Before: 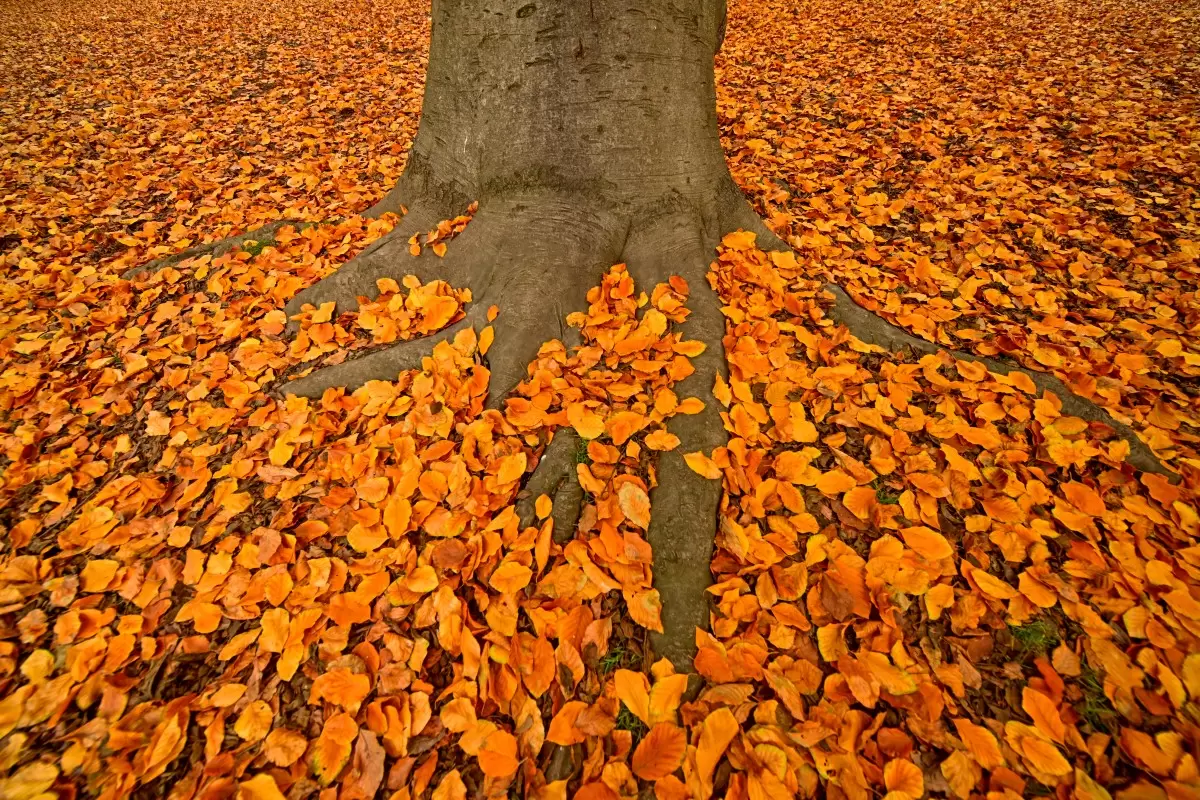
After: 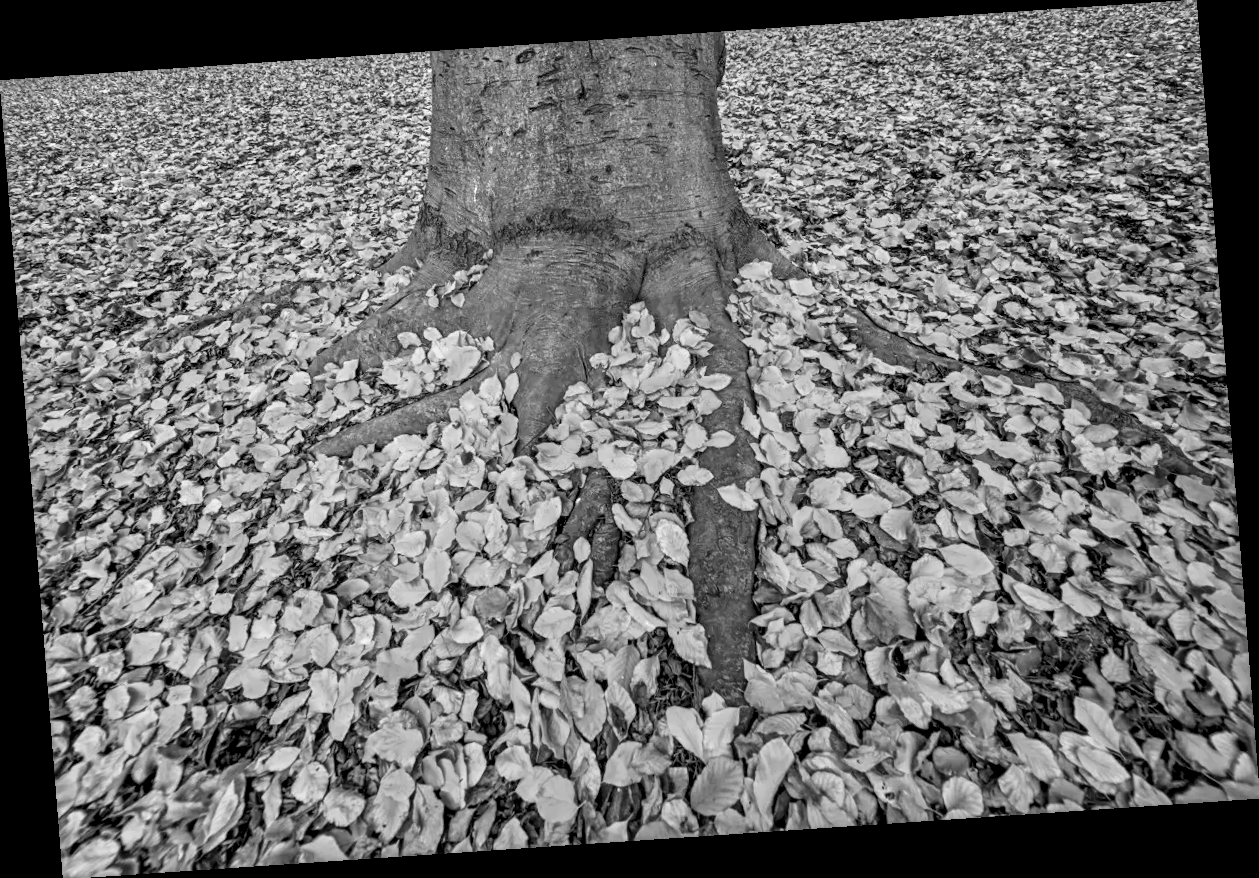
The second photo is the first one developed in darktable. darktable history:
tone equalizer: on, module defaults
exposure: exposure 0.2 EV, compensate highlight preservation false
color calibration: output gray [0.23, 0.37, 0.4, 0], gray › normalize channels true, illuminant same as pipeline (D50), adaptation XYZ, x 0.346, y 0.359, gamut compression 0
contrast brightness saturation: brightness 0.15
local contrast: highlights 19%, detail 186%
rotate and perspective: rotation -4.2°, shear 0.006, automatic cropping off
